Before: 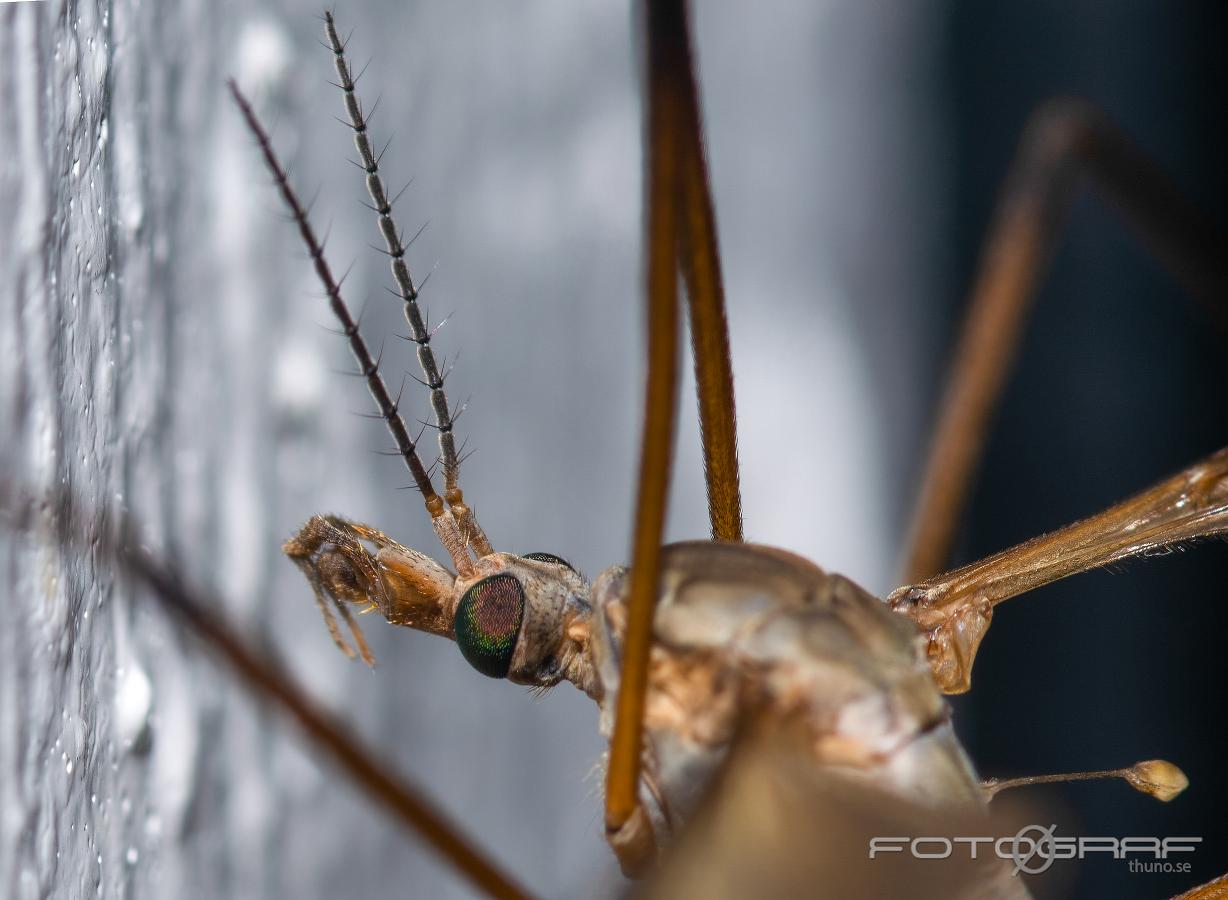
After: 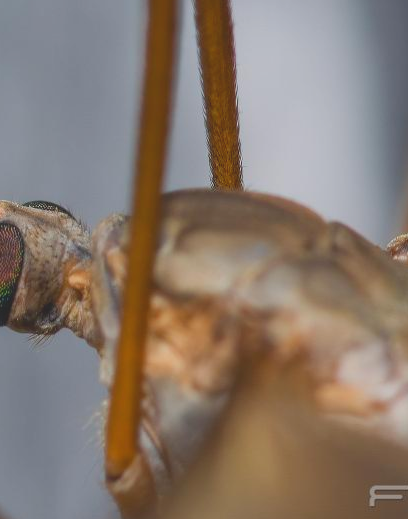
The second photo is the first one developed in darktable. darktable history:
crop: left 40.717%, top 39.197%, right 26.003%, bottom 3.092%
contrast brightness saturation: contrast -0.273
